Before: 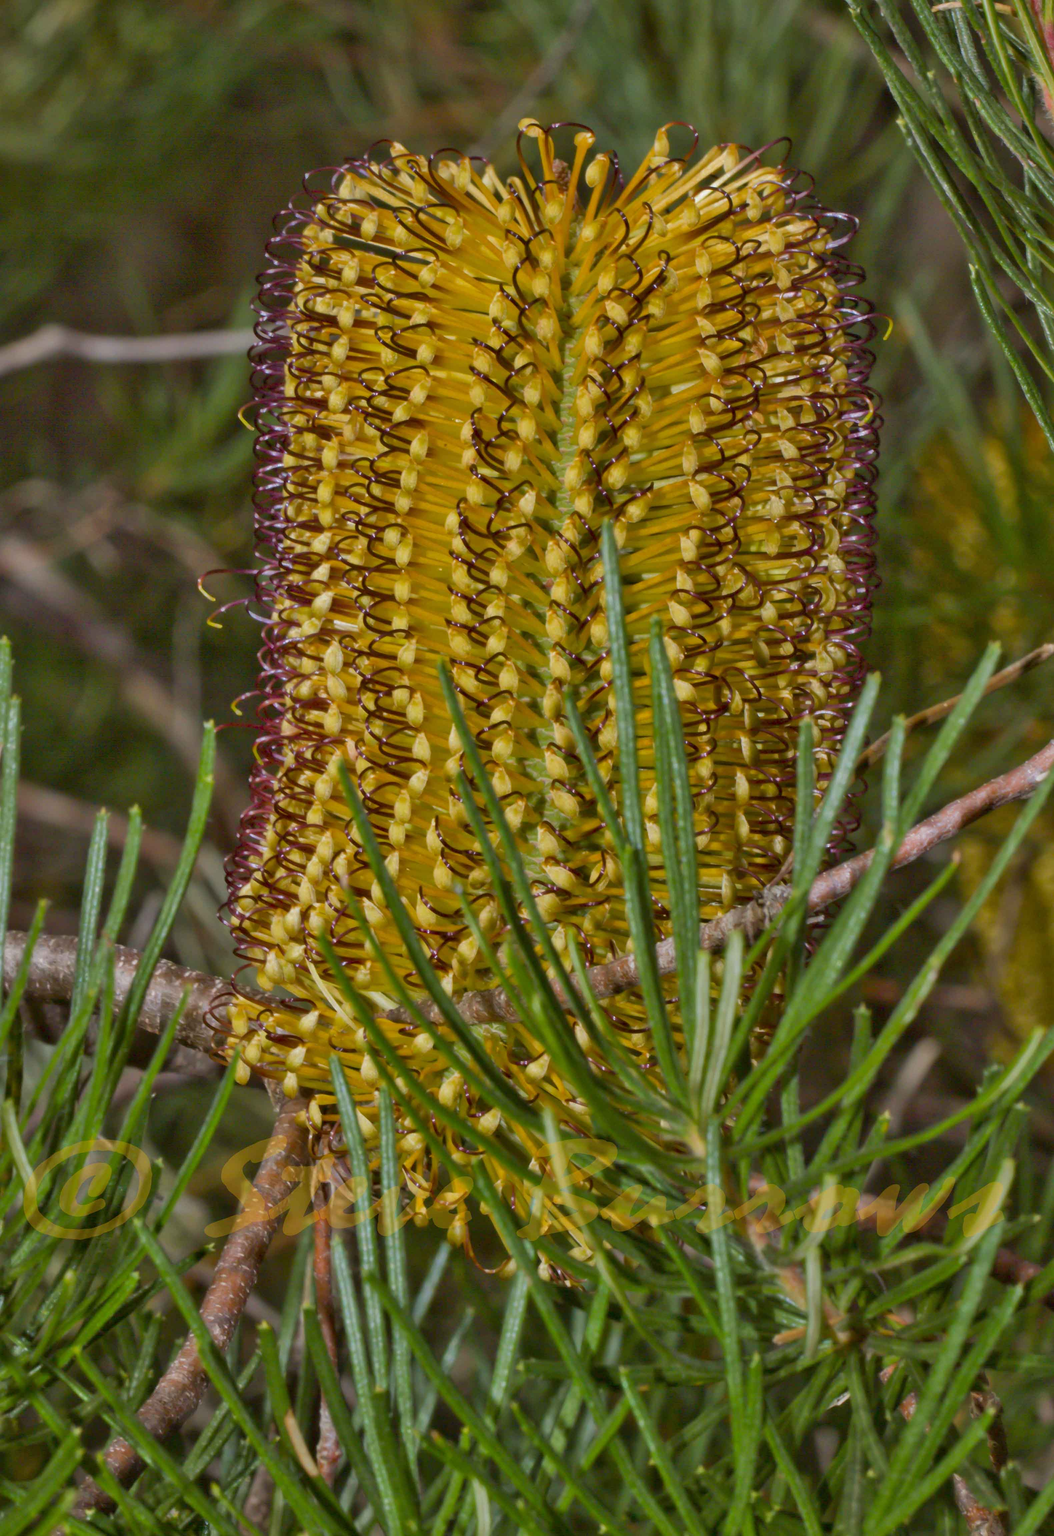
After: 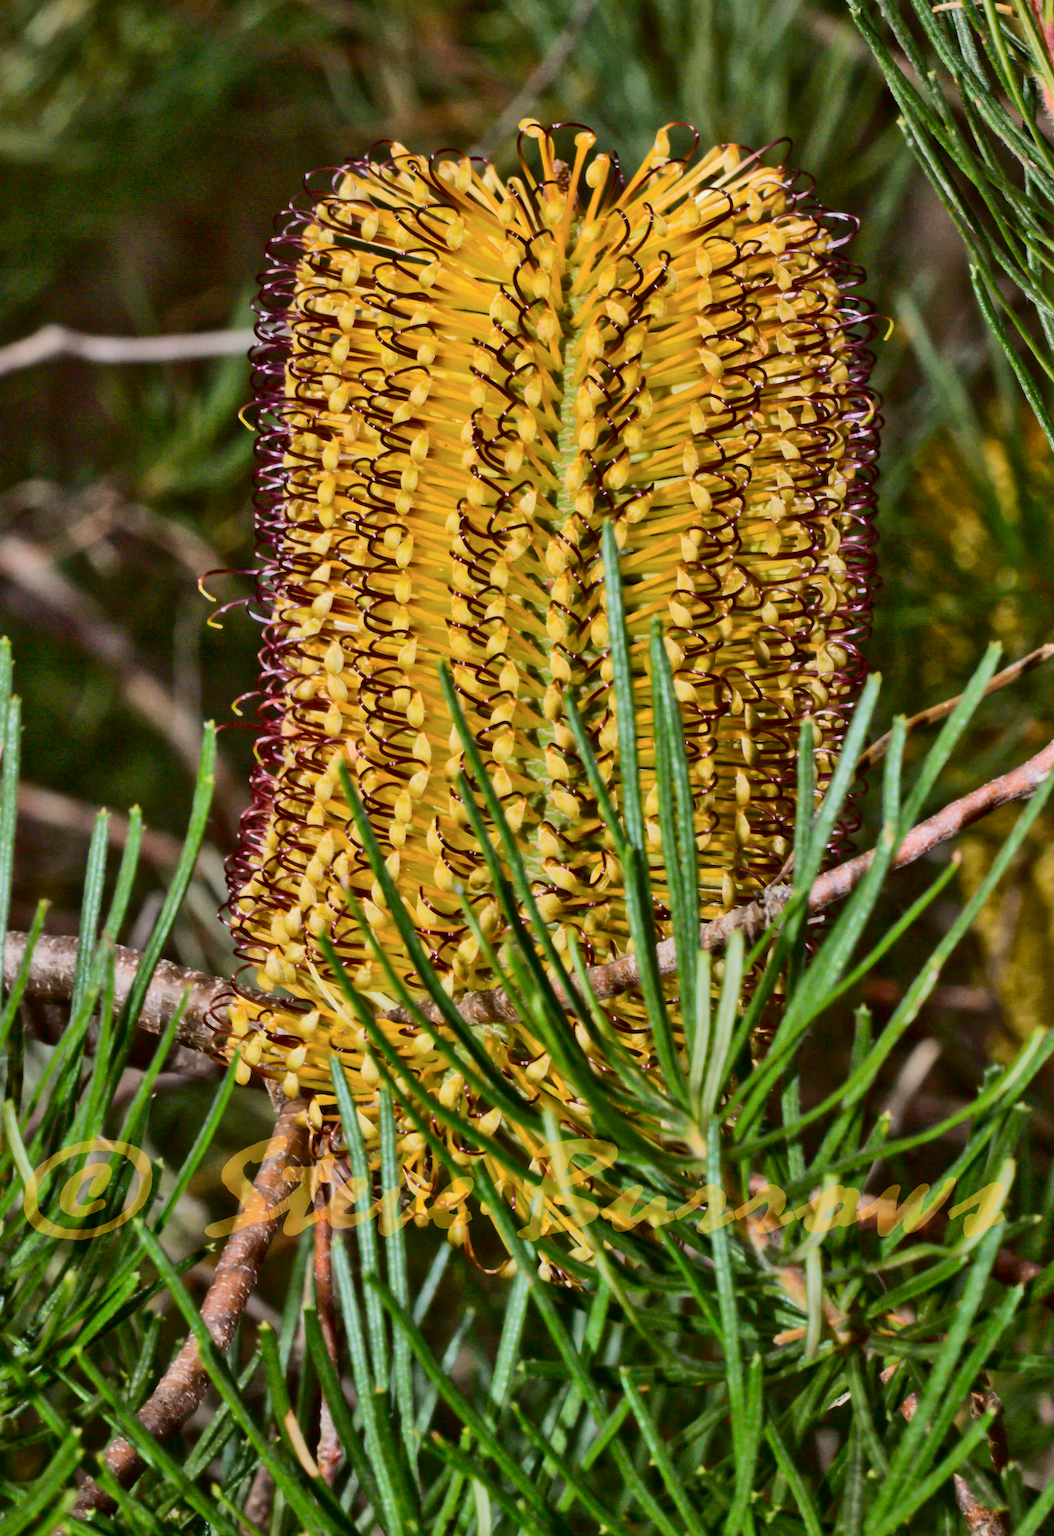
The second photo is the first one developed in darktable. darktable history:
tone curve: curves: ch0 [(0, 0) (0.003, 0.017) (0.011, 0.017) (0.025, 0.017) (0.044, 0.019) (0.069, 0.03) (0.1, 0.046) (0.136, 0.066) (0.177, 0.104) (0.224, 0.151) (0.277, 0.231) (0.335, 0.321) (0.399, 0.454) (0.468, 0.567) (0.543, 0.674) (0.623, 0.763) (0.709, 0.82) (0.801, 0.872) (0.898, 0.934) (1, 1)], color space Lab, independent channels, preserve colors none
